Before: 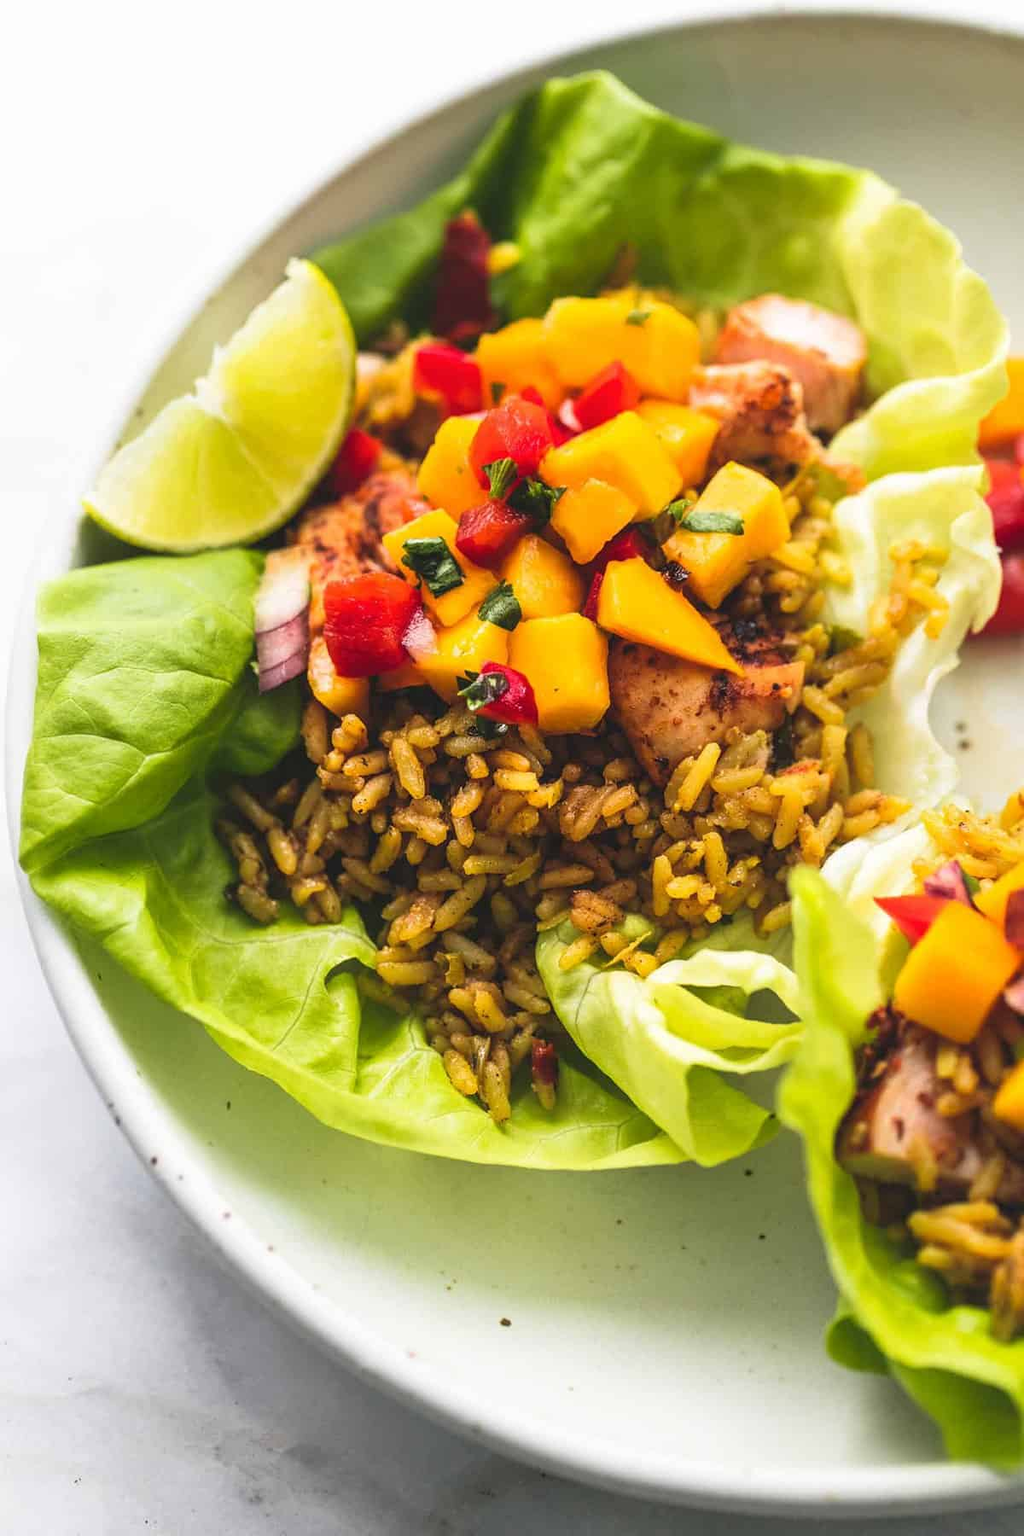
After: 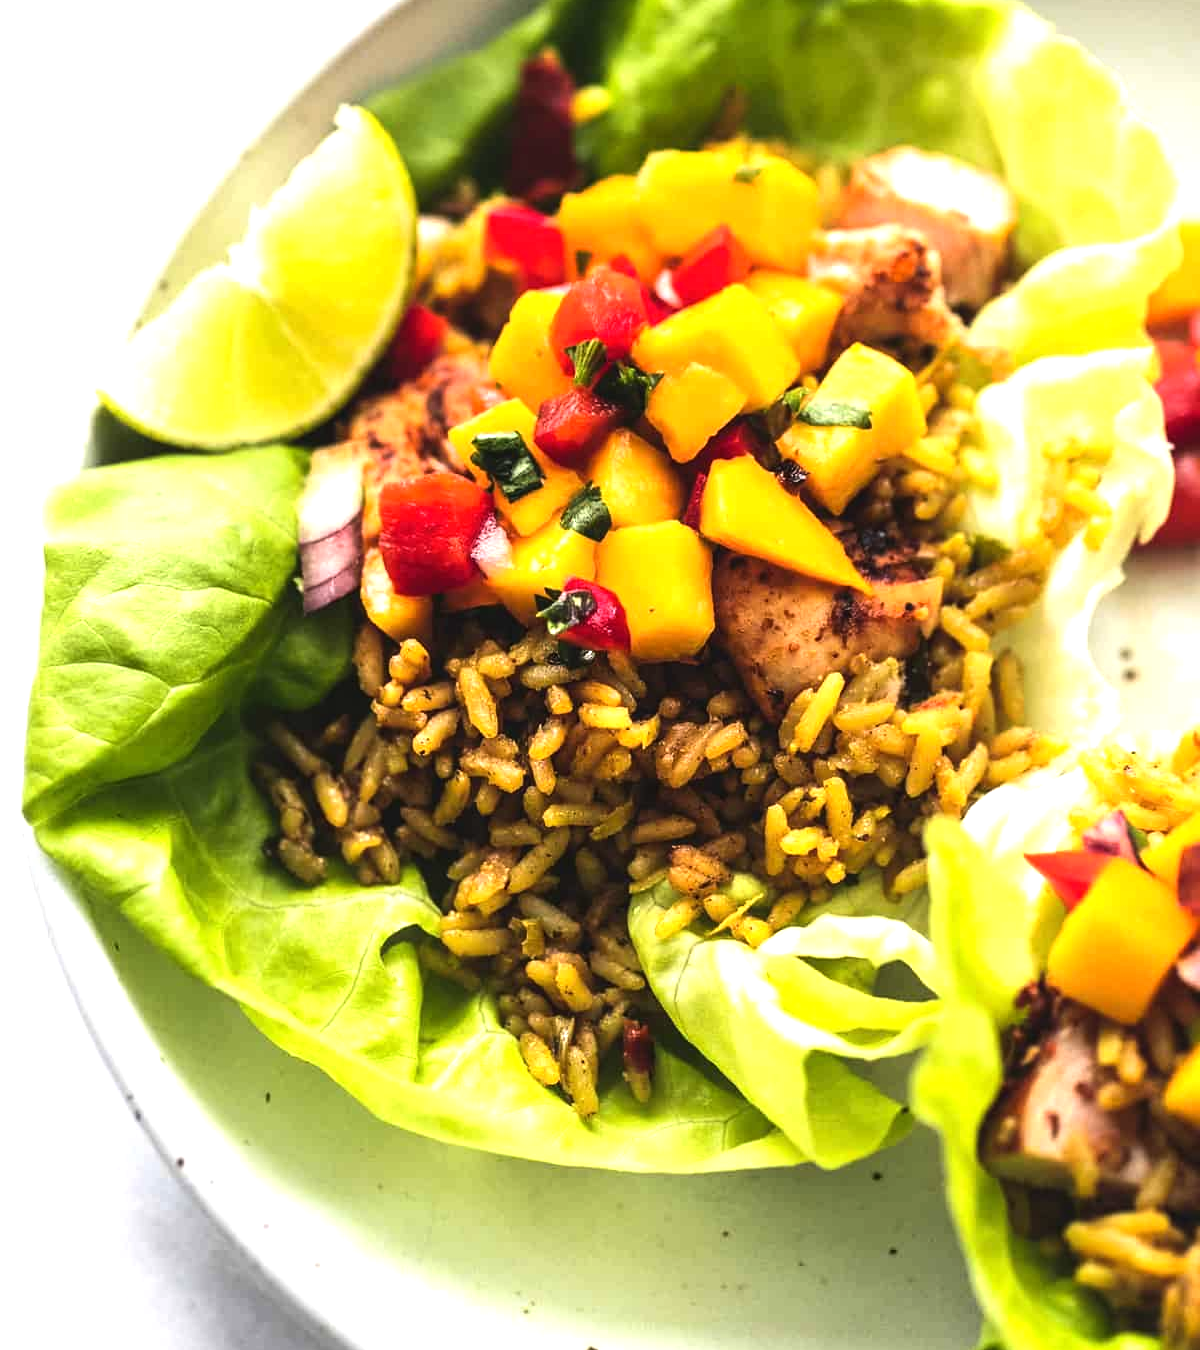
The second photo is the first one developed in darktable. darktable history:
crop: top 11.046%, bottom 13.921%
tone equalizer: -8 EV -0.739 EV, -7 EV -0.699 EV, -6 EV -0.603 EV, -5 EV -0.366 EV, -3 EV 0.382 EV, -2 EV 0.6 EV, -1 EV 0.7 EV, +0 EV 0.759 EV, edges refinement/feathering 500, mask exposure compensation -1.57 EV, preserve details no
